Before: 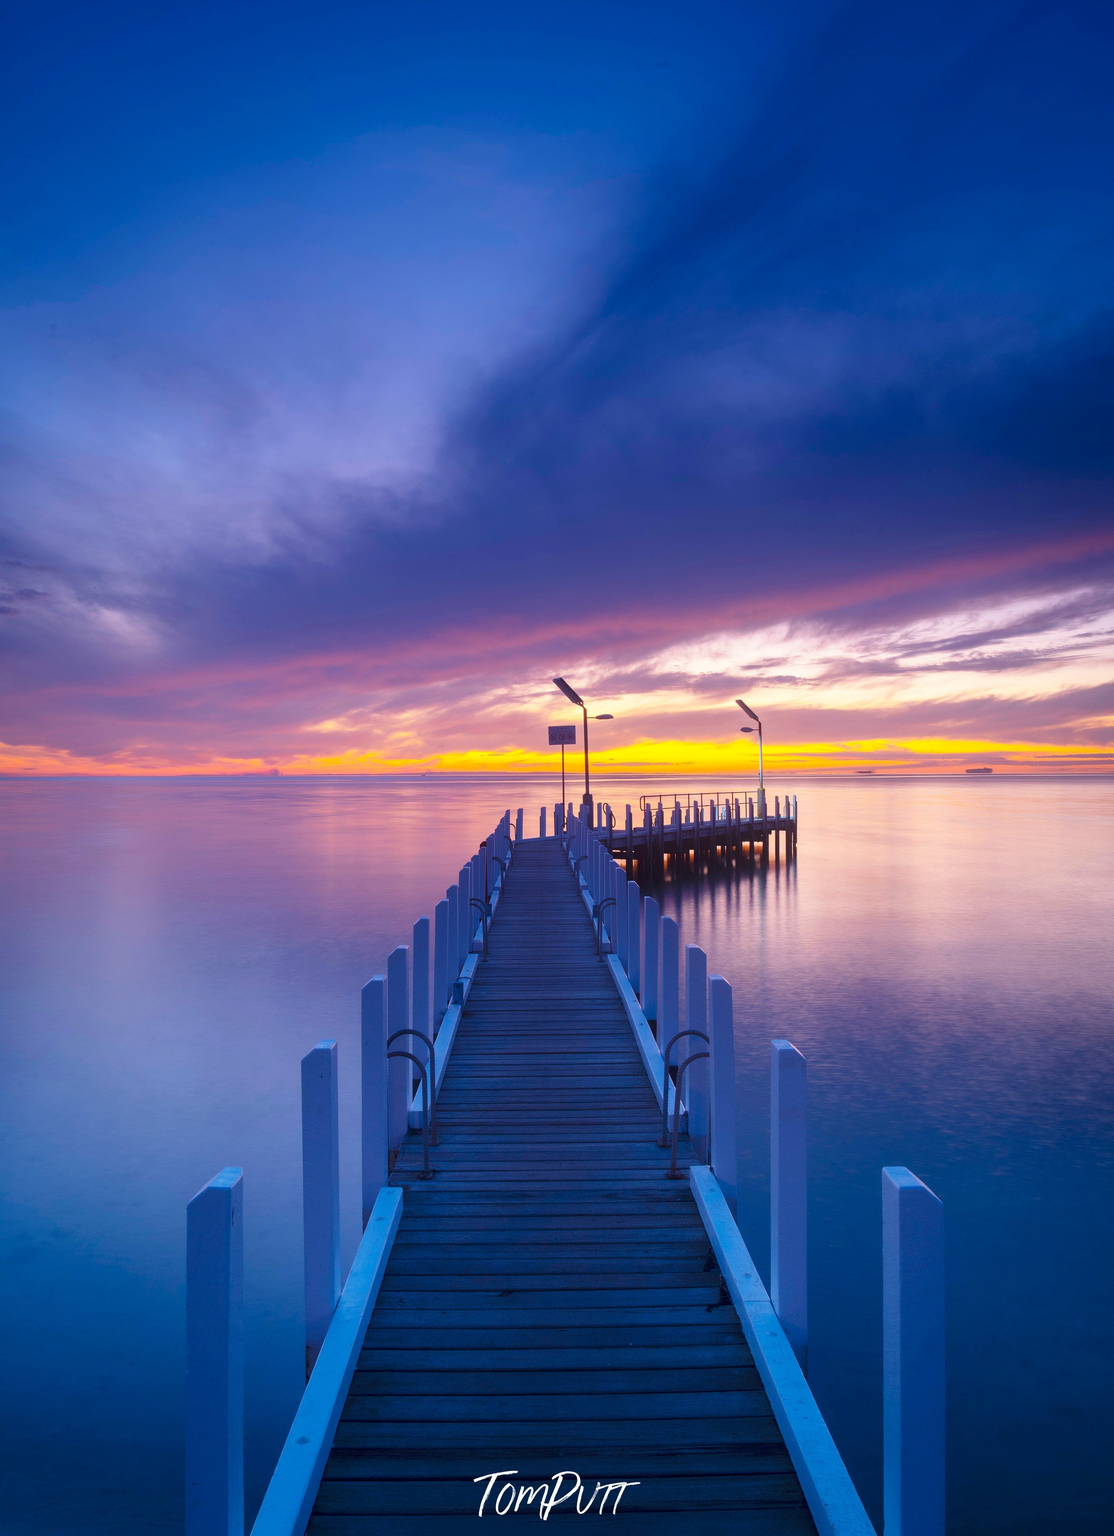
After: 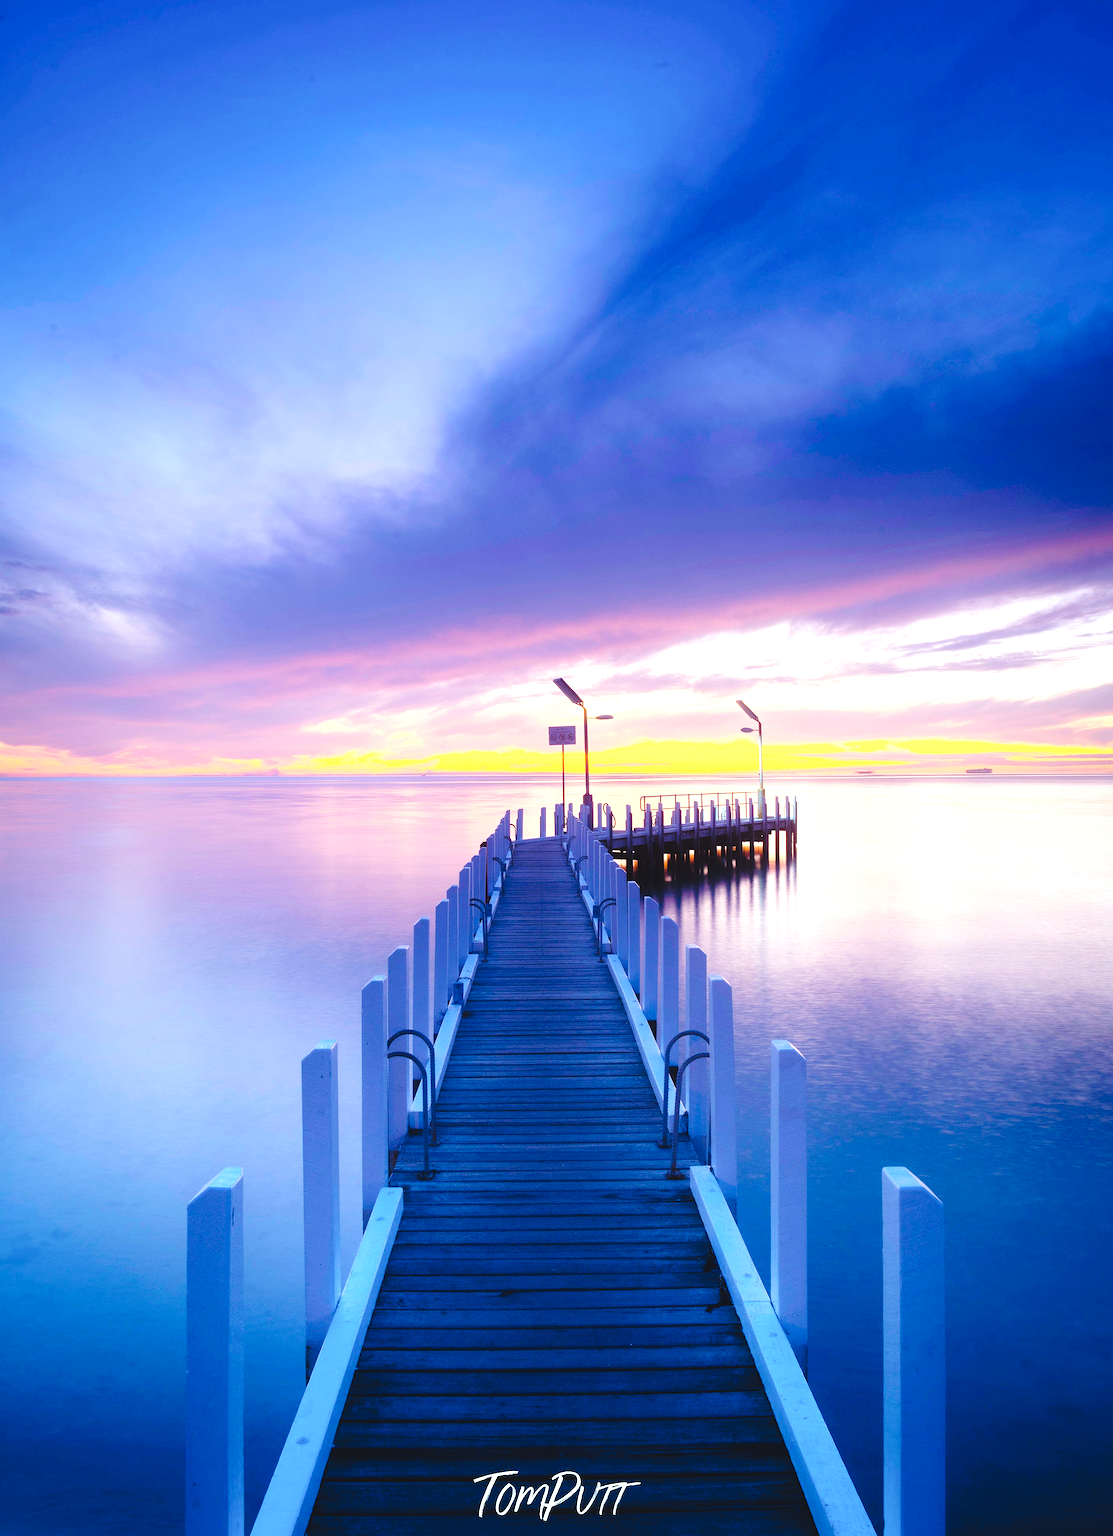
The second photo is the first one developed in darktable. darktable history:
color correction: highlights a* -6.83, highlights b* 0.719
tone curve: curves: ch0 [(0, 0) (0.003, 0.072) (0.011, 0.073) (0.025, 0.072) (0.044, 0.076) (0.069, 0.089) (0.1, 0.103) (0.136, 0.123) (0.177, 0.158) (0.224, 0.21) (0.277, 0.275) (0.335, 0.372) (0.399, 0.463) (0.468, 0.556) (0.543, 0.633) (0.623, 0.712) (0.709, 0.795) (0.801, 0.869) (0.898, 0.942) (1, 1)], preserve colors none
tone equalizer: -8 EV -1.12 EV, -7 EV -1.02 EV, -6 EV -0.854 EV, -5 EV -0.591 EV, -3 EV 0.544 EV, -2 EV 0.857 EV, -1 EV 1 EV, +0 EV 1.06 EV
